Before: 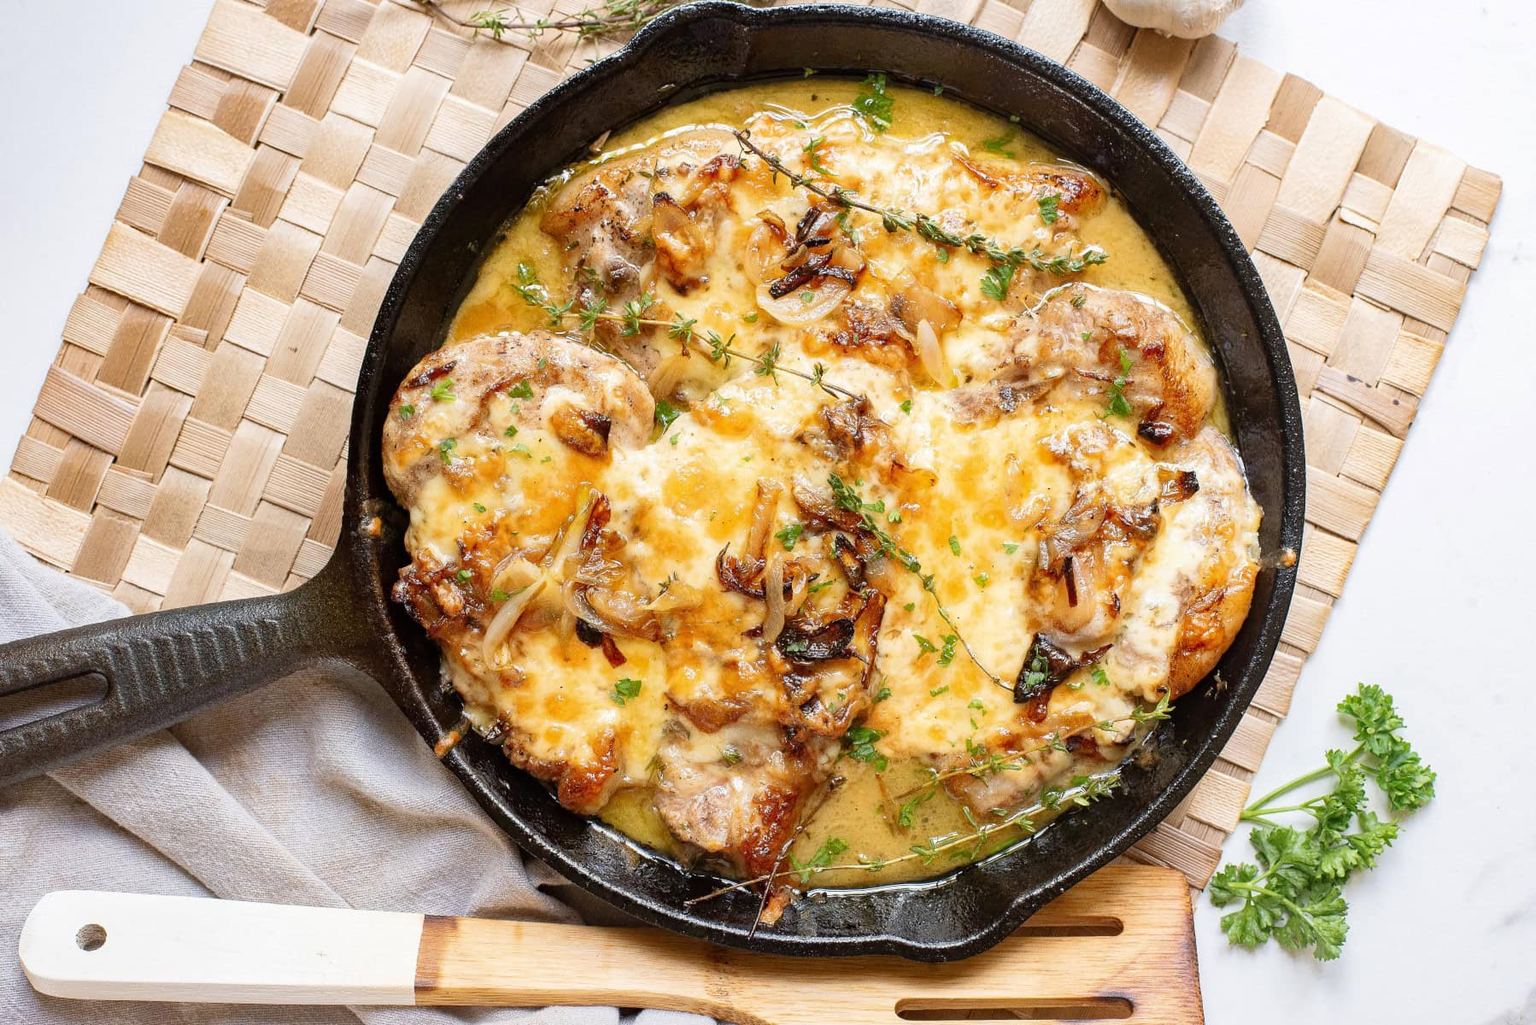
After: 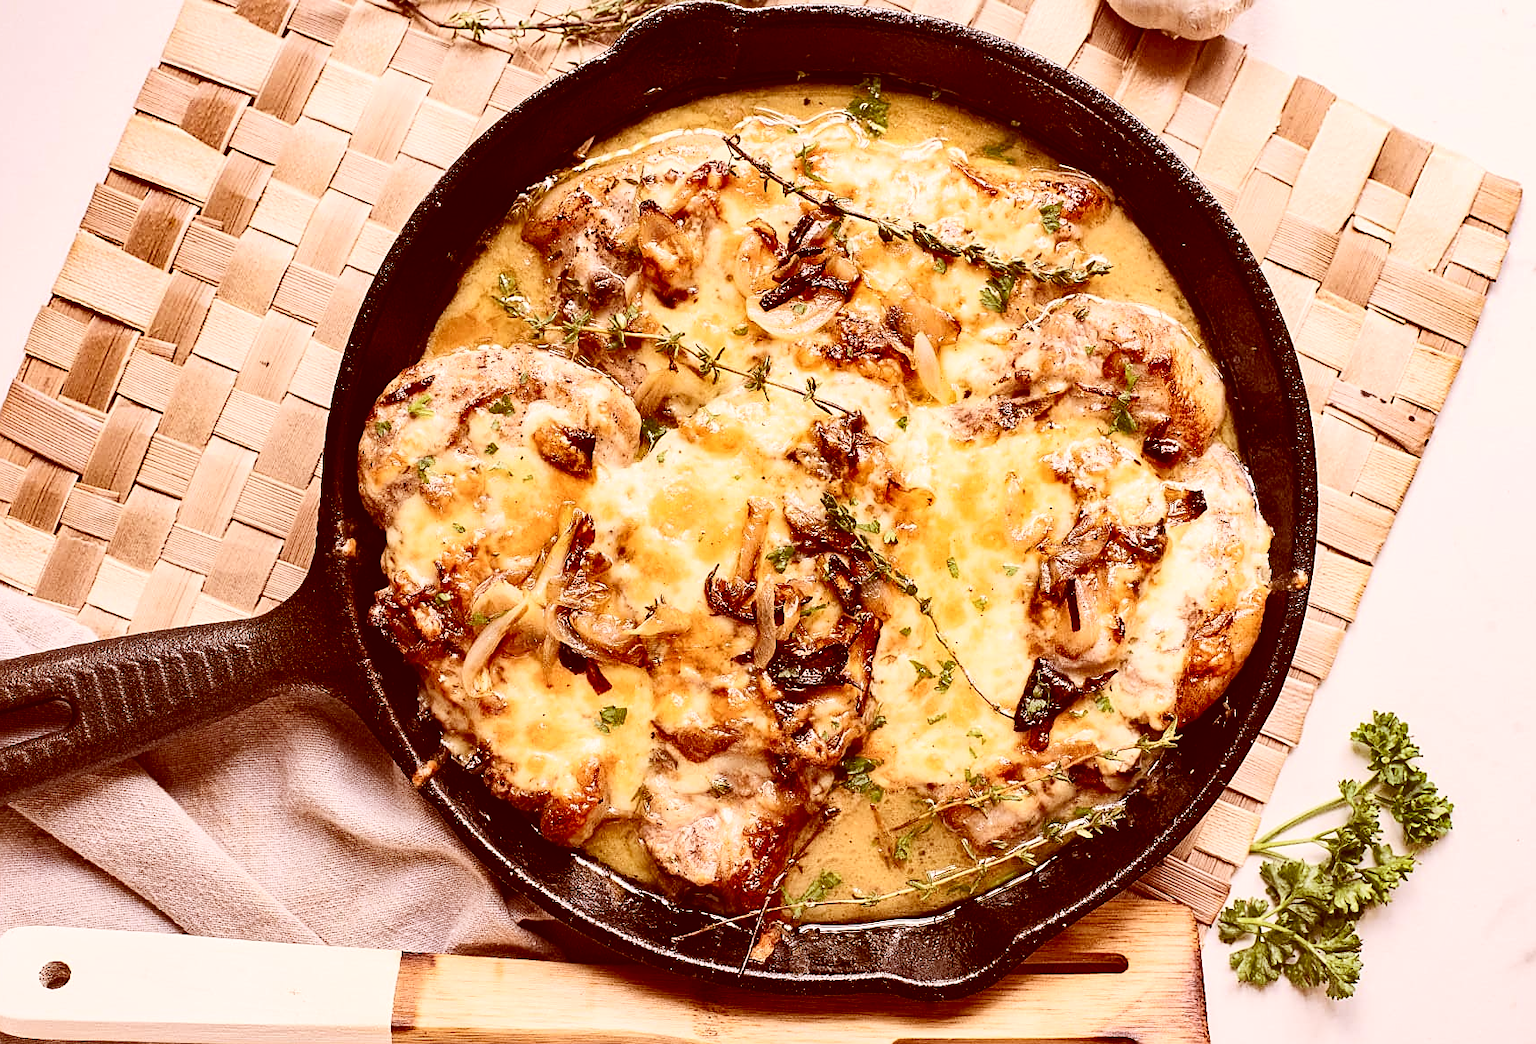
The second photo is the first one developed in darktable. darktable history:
contrast brightness saturation: contrast 0.29
crop and rotate: left 2.591%, right 1.244%, bottom 1.92%
shadows and highlights: low approximation 0.01, soften with gaussian
sharpen: on, module defaults
color correction: highlights a* 9.06, highlights b* 8.58, shadows a* 39.29, shadows b* 39.55, saturation 0.783
